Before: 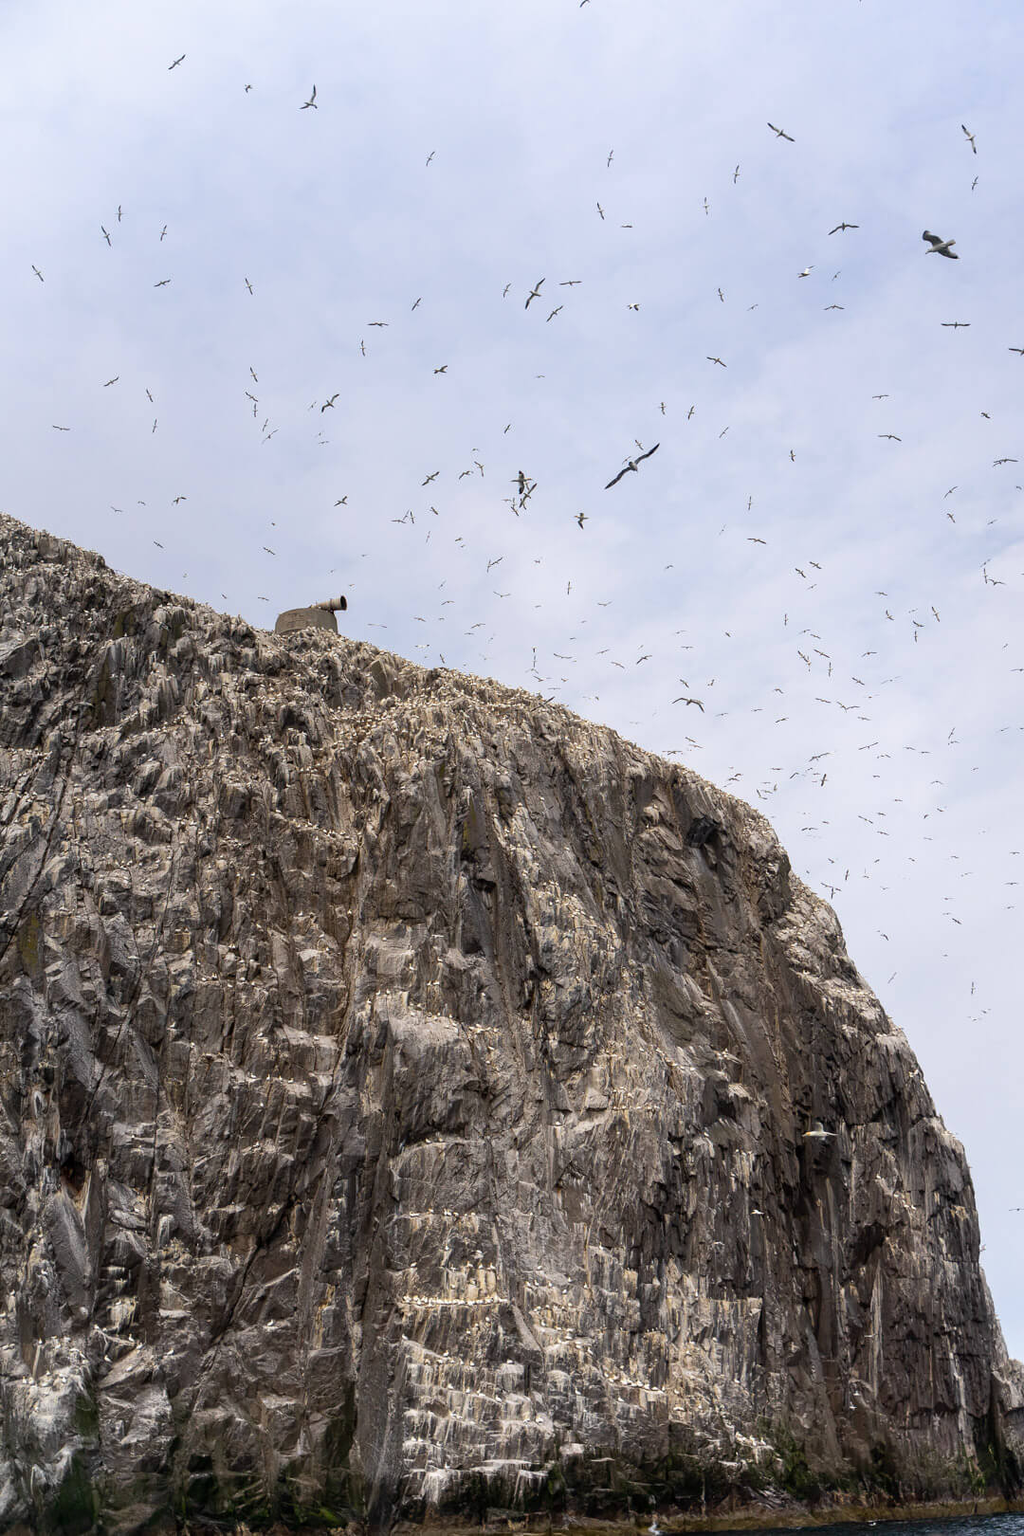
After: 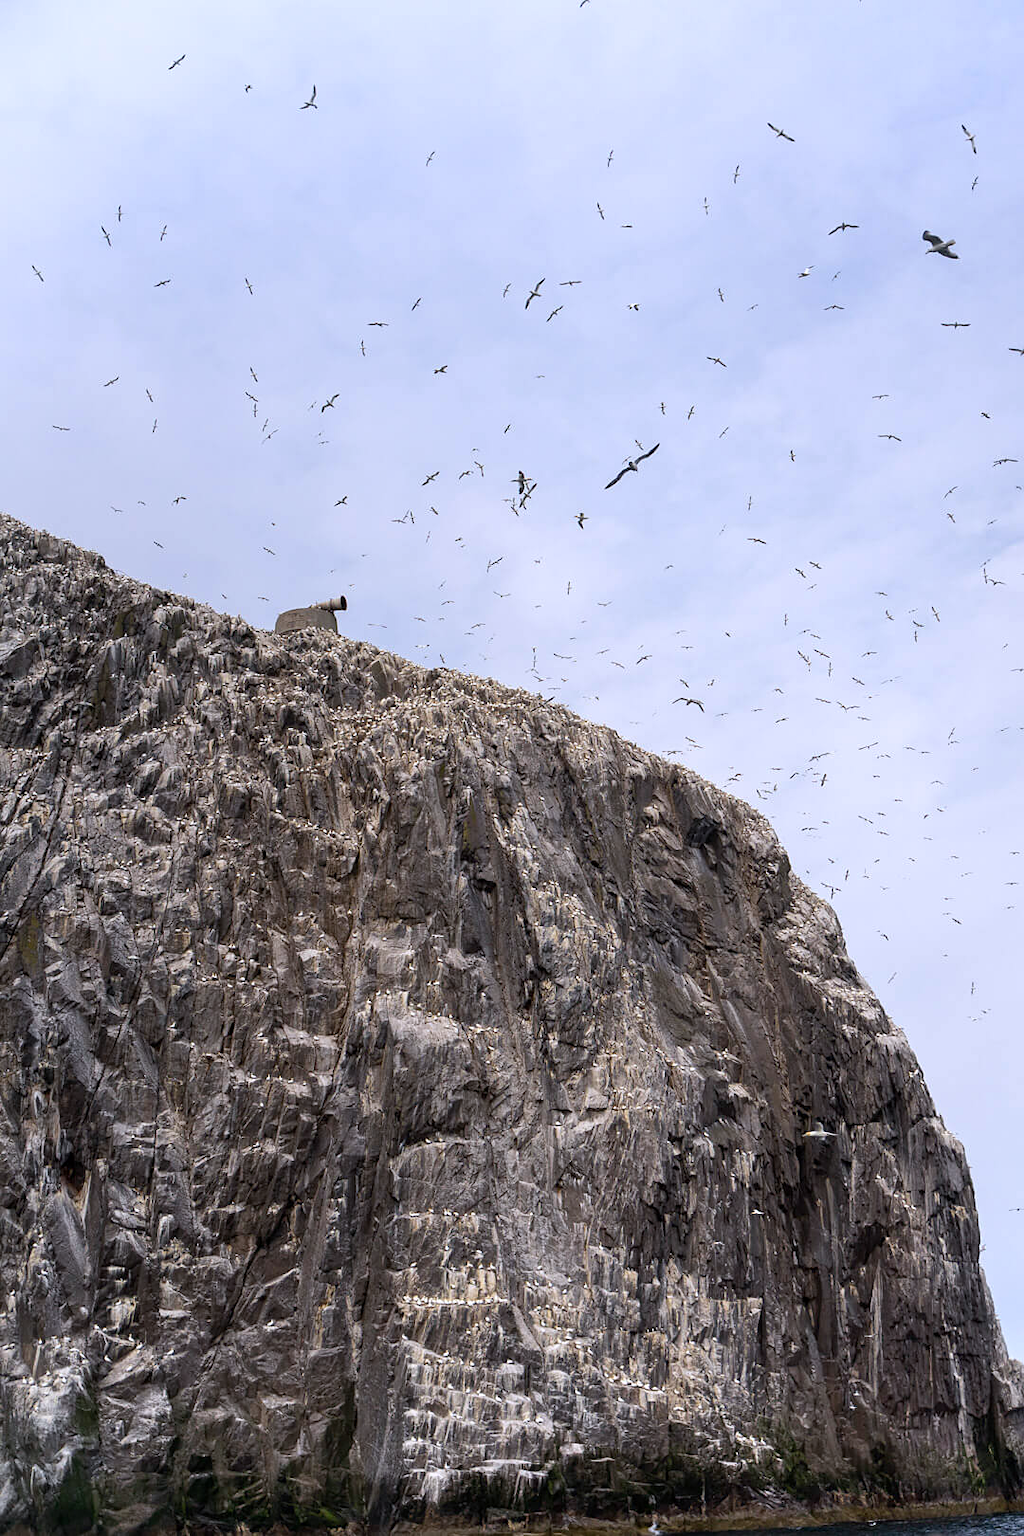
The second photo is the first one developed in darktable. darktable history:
color calibration: illuminant as shot in camera, x 0.358, y 0.373, temperature 4628.91 K
sharpen: amount 0.208
